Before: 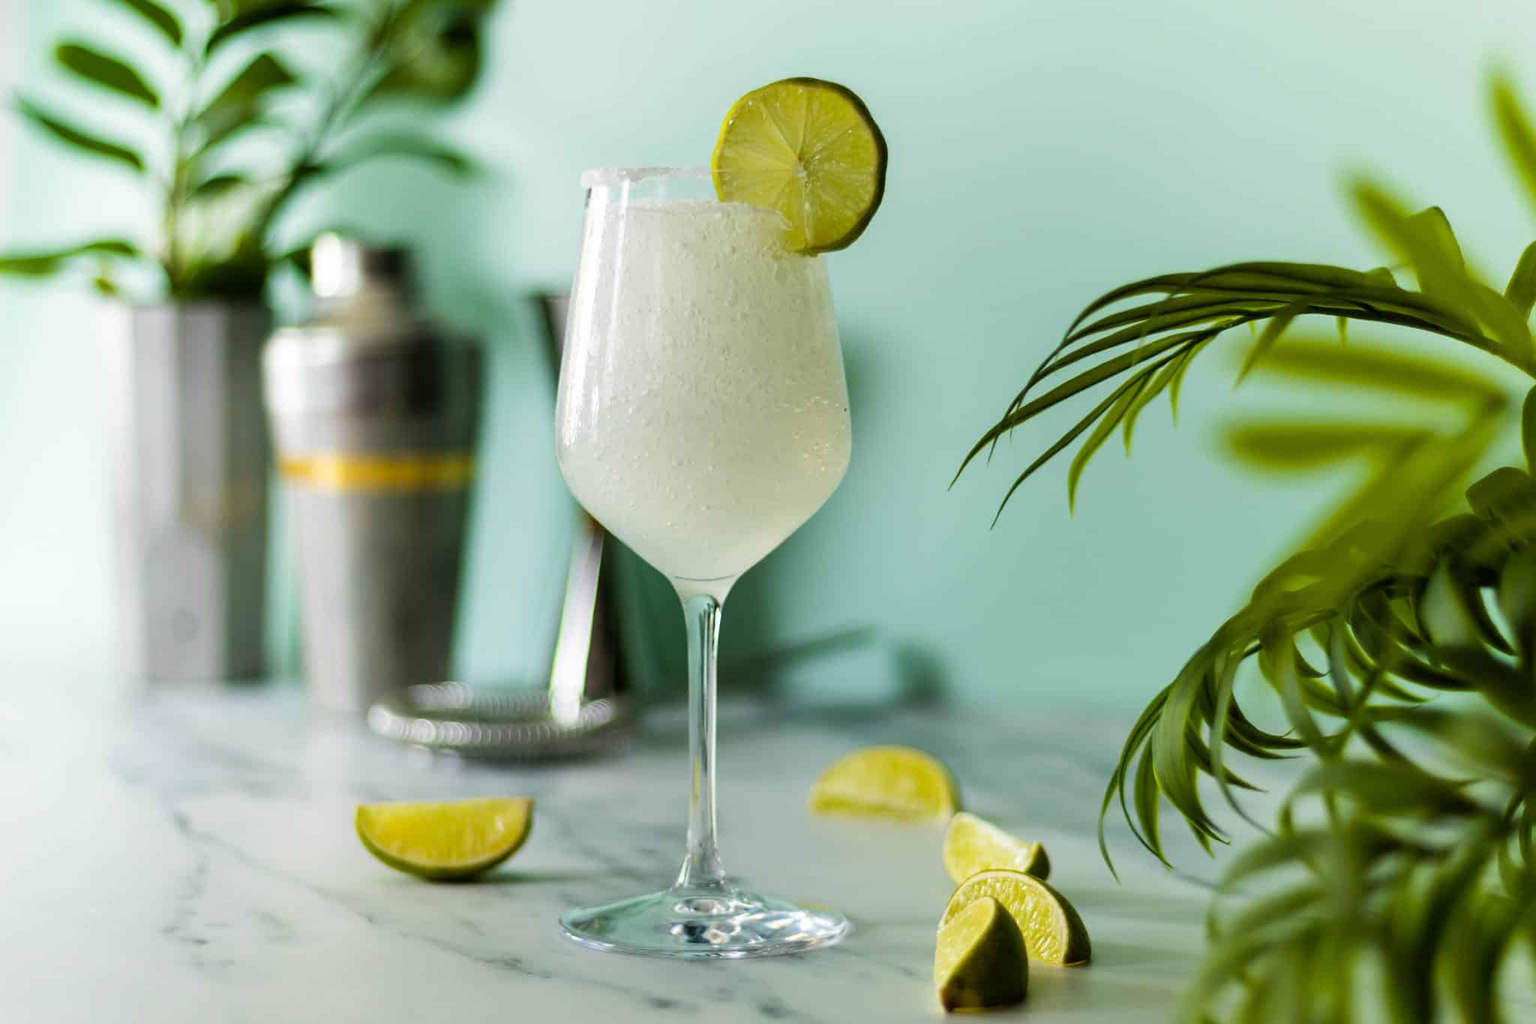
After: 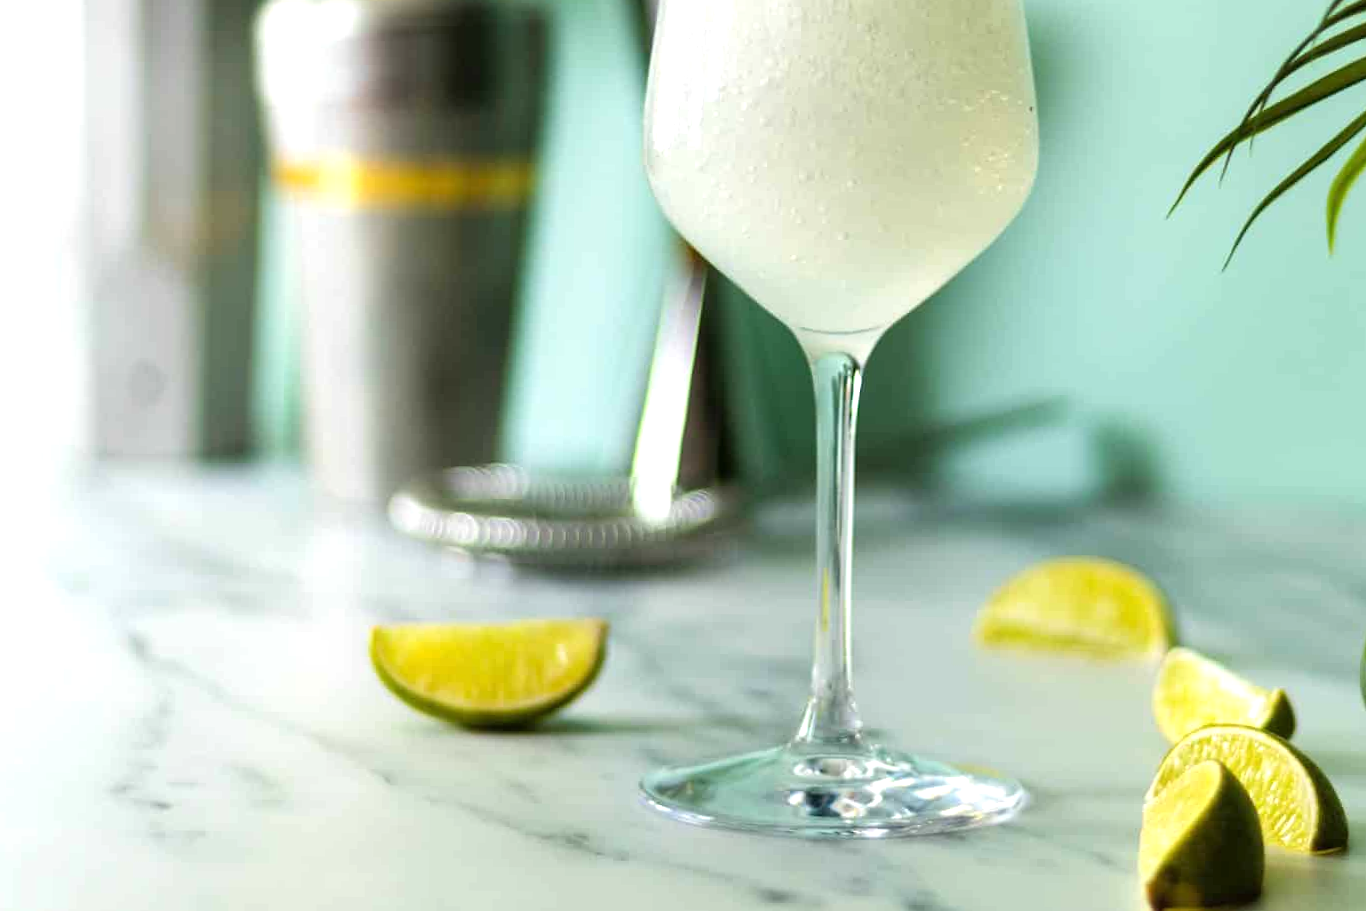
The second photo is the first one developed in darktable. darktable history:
crop and rotate: angle -0.82°, left 3.85%, top 31.828%, right 27.992%
exposure: black level correction 0, exposure 0.5 EV, compensate exposure bias true, compensate highlight preservation false
